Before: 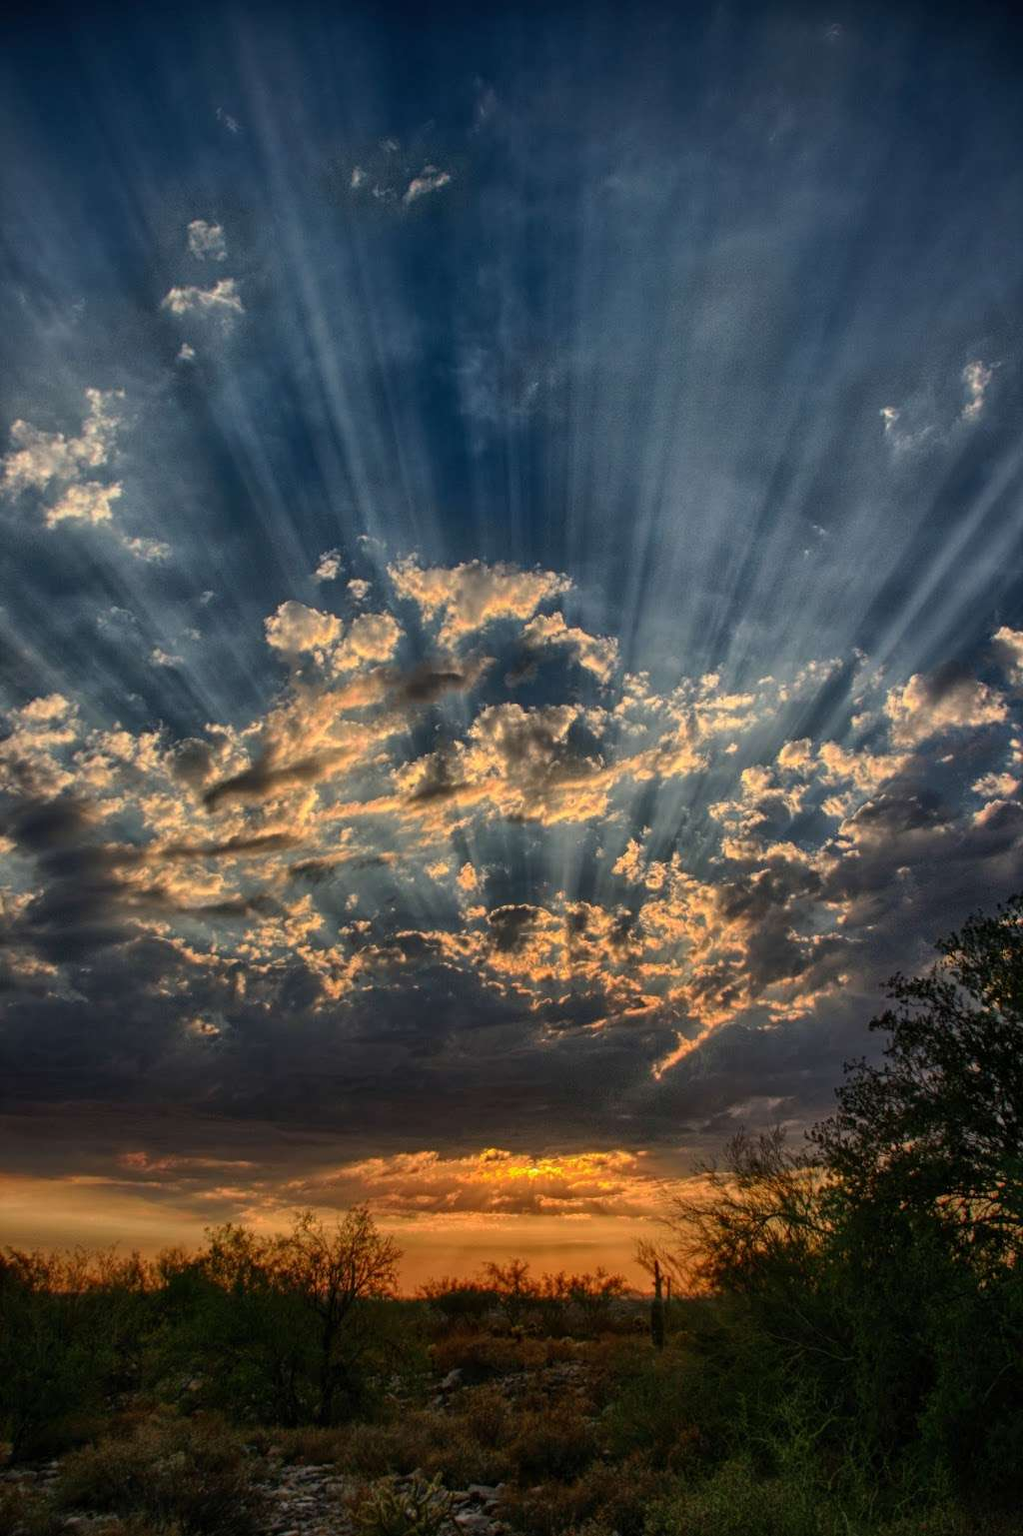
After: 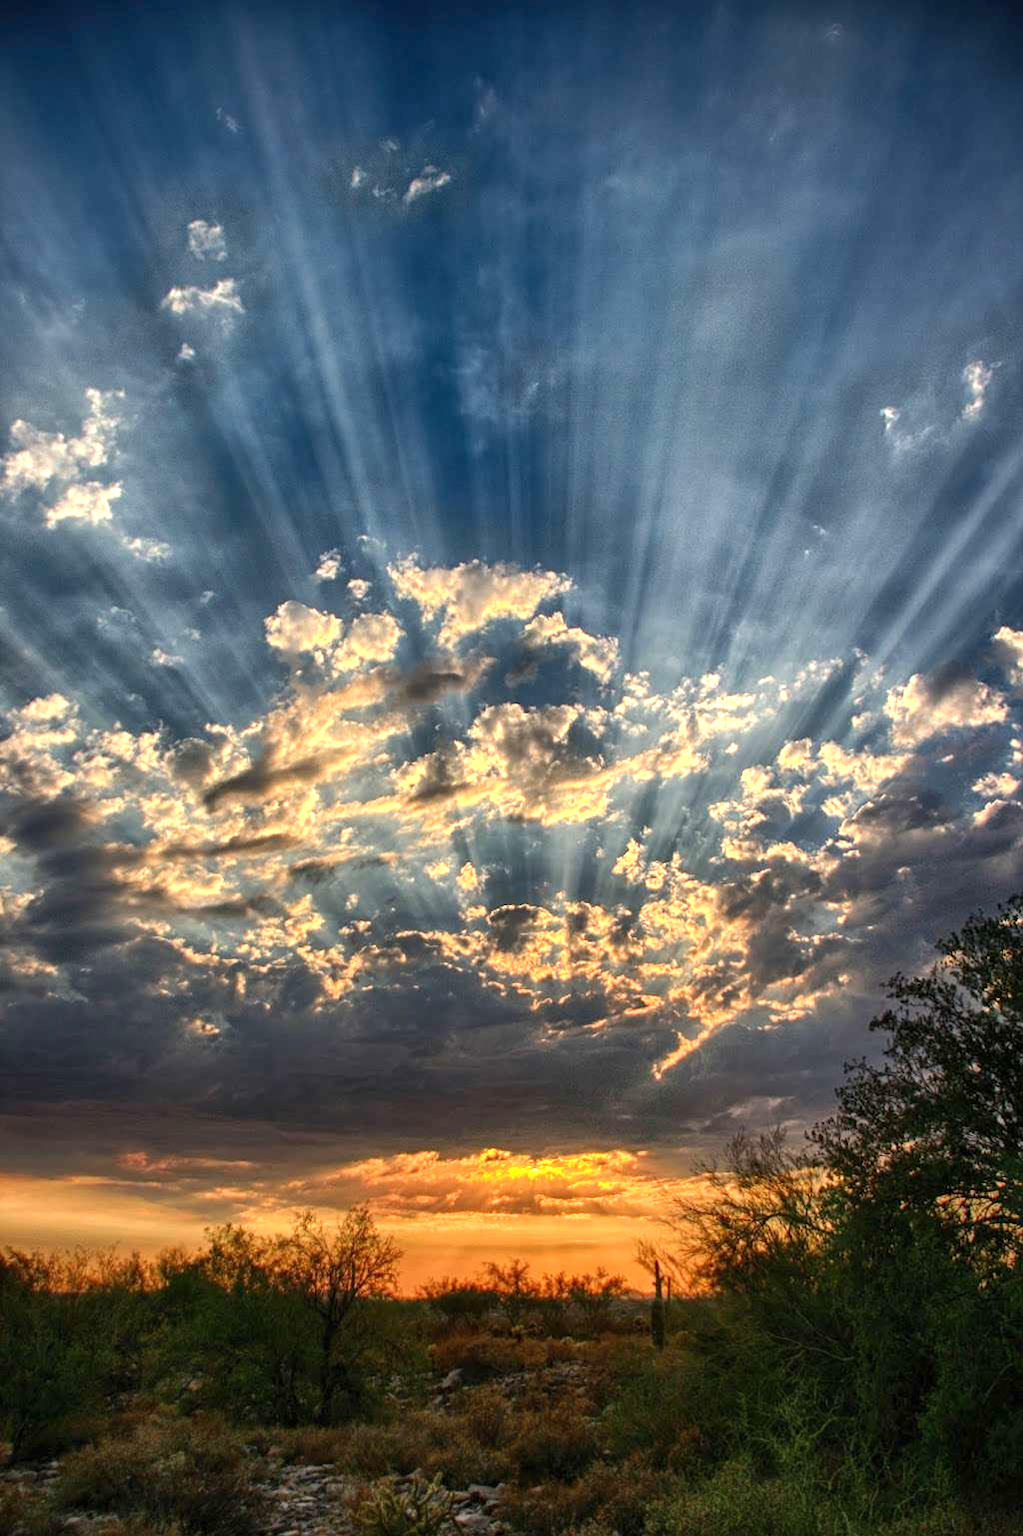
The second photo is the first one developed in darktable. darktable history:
exposure: exposure 1 EV, compensate exposure bias true, compensate highlight preservation false
